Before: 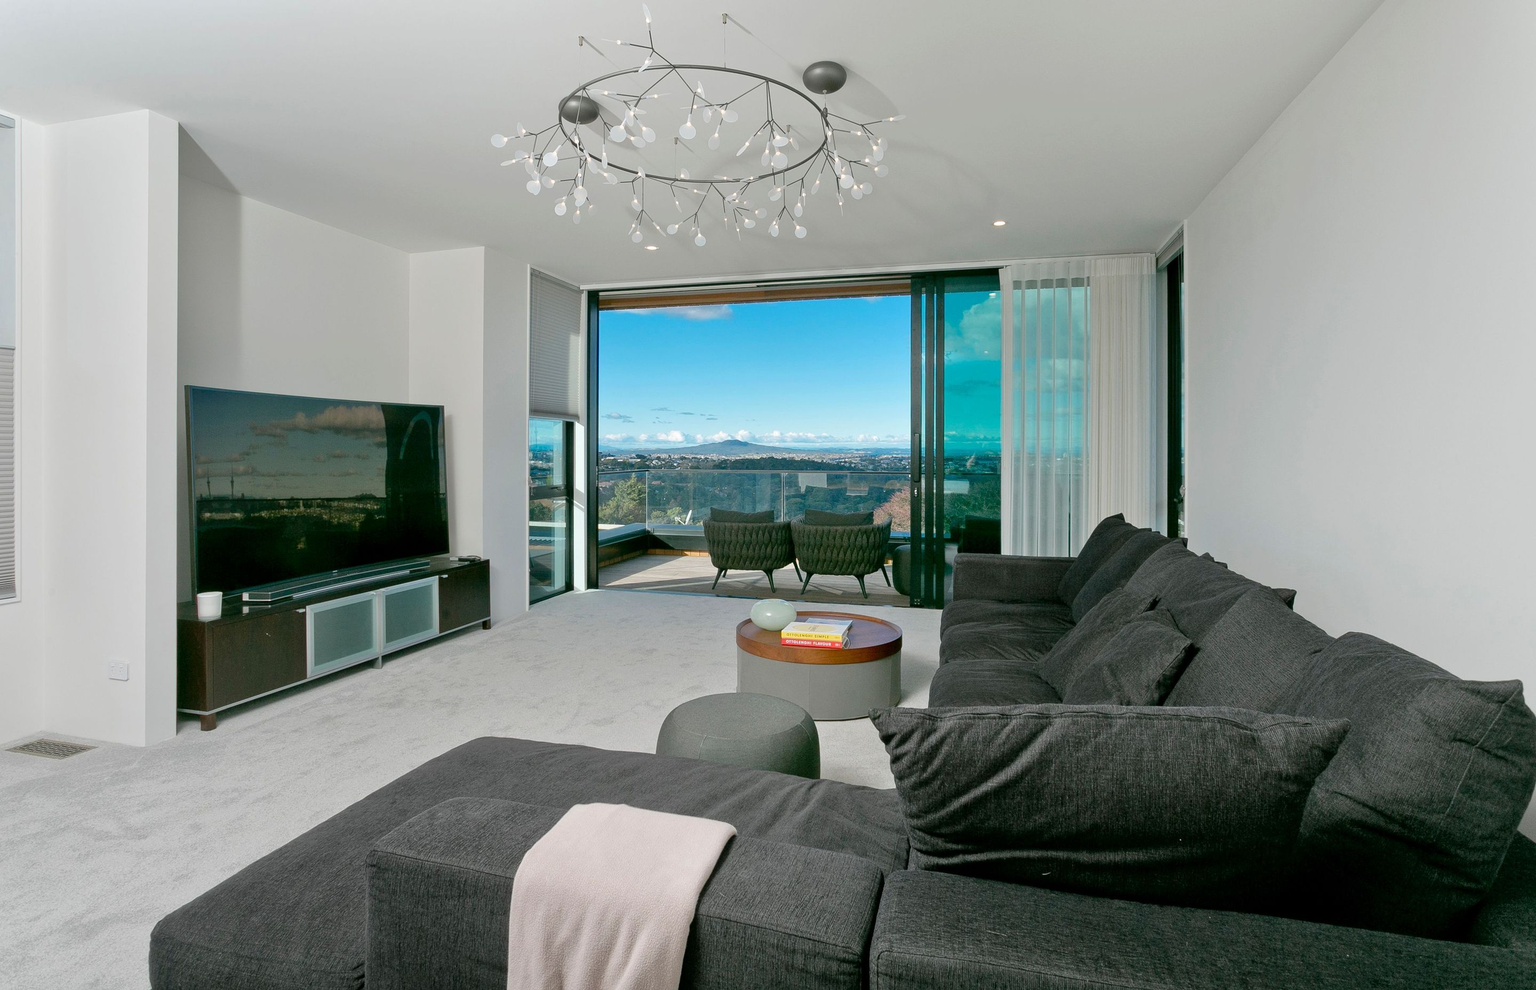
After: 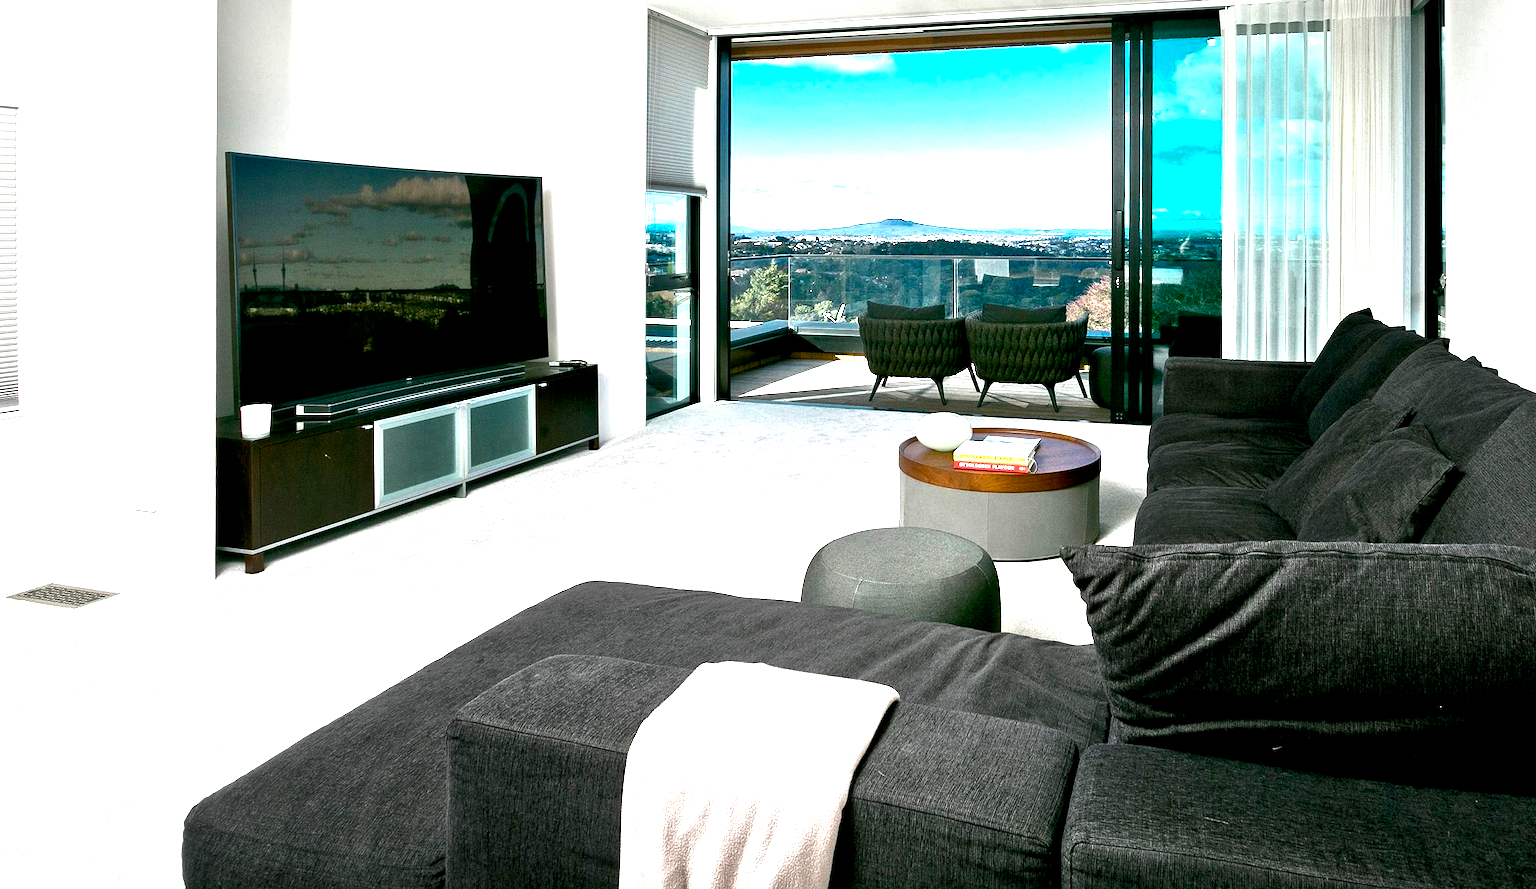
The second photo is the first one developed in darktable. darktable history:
vignetting: fall-off start 98.49%, fall-off radius 99.41%, brightness -0.408, saturation -0.3, width/height ratio 1.425
exposure: exposure -0.012 EV, compensate highlight preservation false
color balance rgb: global offset › luminance -0.903%, perceptual saturation grading › global saturation 25.033%, perceptual saturation grading › highlights -50.11%, perceptual saturation grading › shadows 30.697%, perceptual brilliance grading › highlights 74.225%, perceptual brilliance grading › shadows -30.383%
crop: top 26.394%, right 18.041%
